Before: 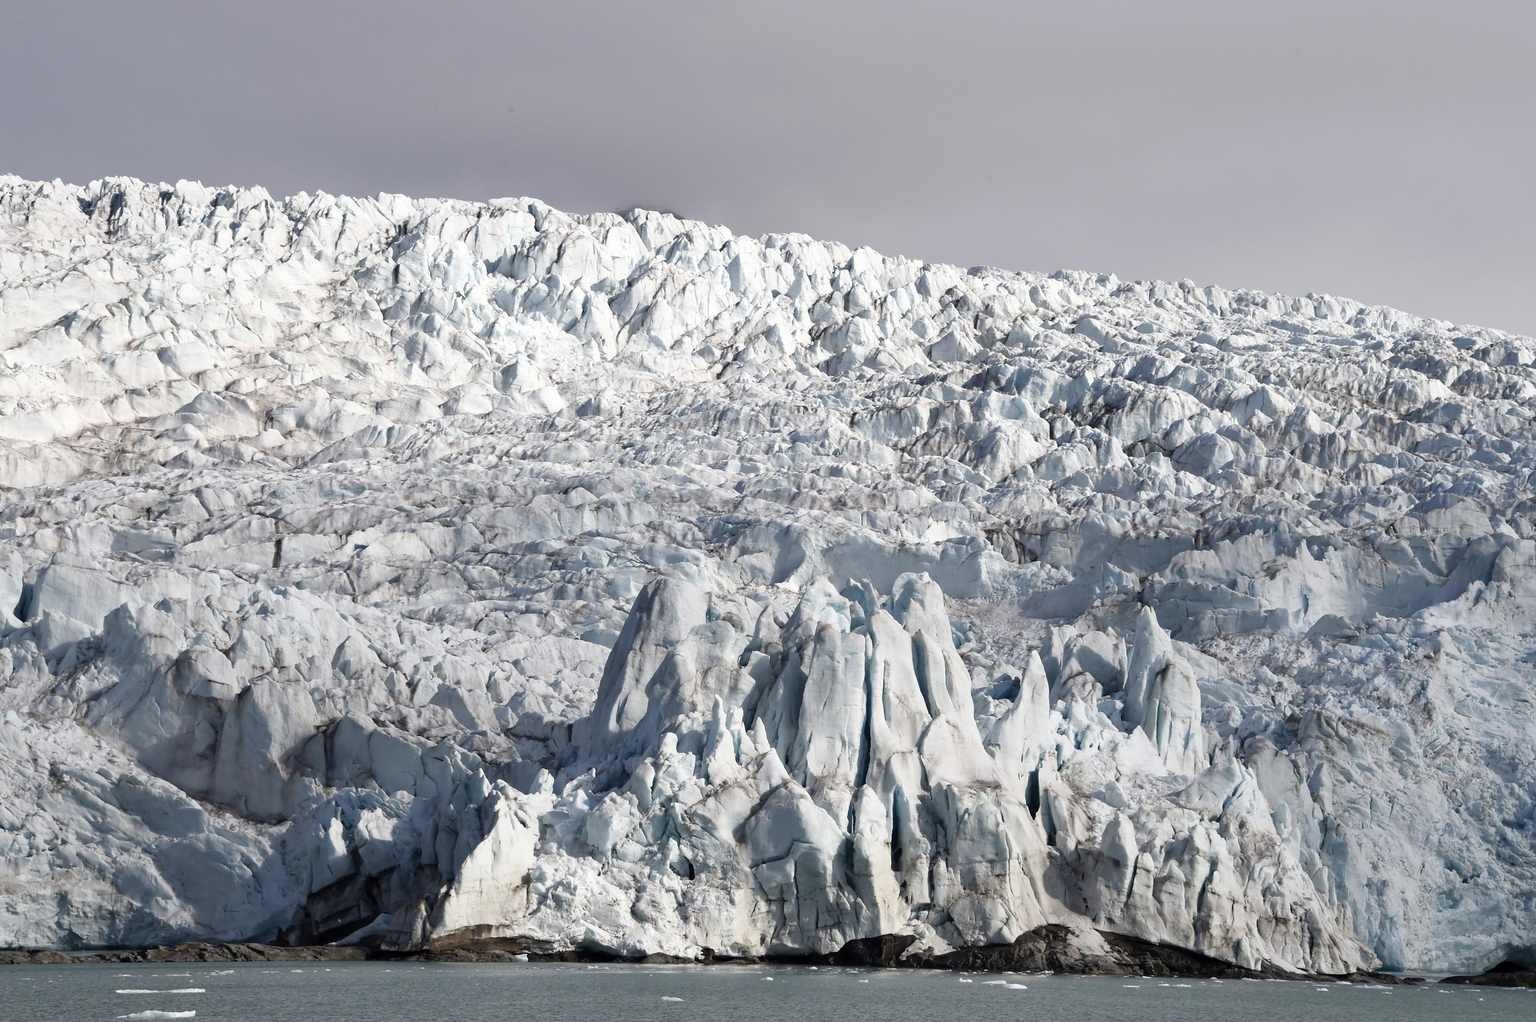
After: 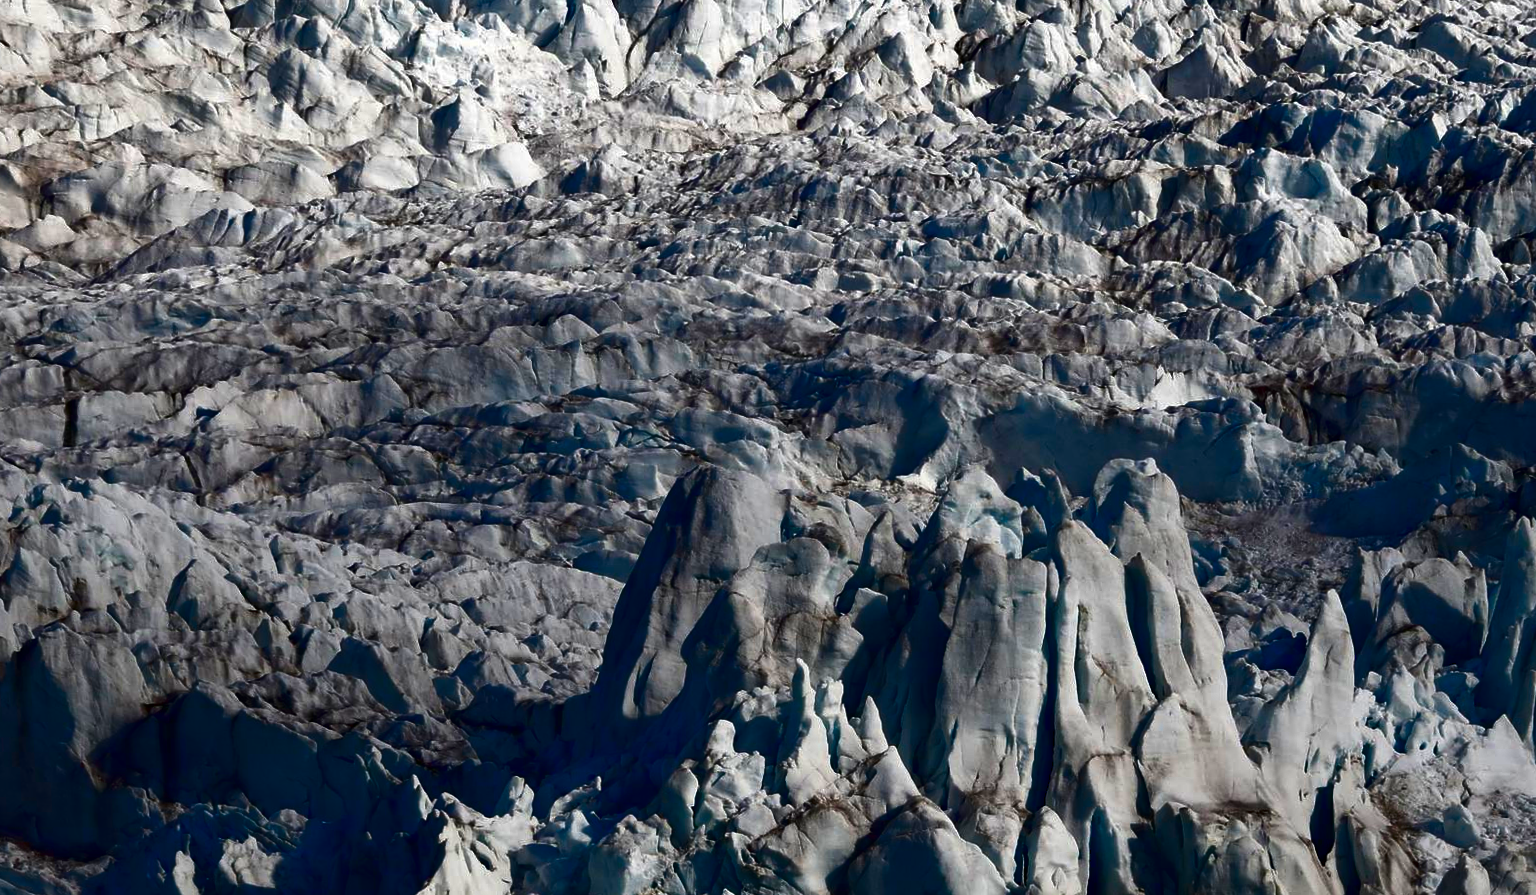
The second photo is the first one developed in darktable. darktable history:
crop: left 13.312%, top 31.28%, right 24.627%, bottom 15.582%
rotate and perspective: rotation 0.074°, lens shift (vertical) 0.096, lens shift (horizontal) -0.041, crop left 0.043, crop right 0.952, crop top 0.024, crop bottom 0.979
contrast brightness saturation: brightness -1, saturation 1
